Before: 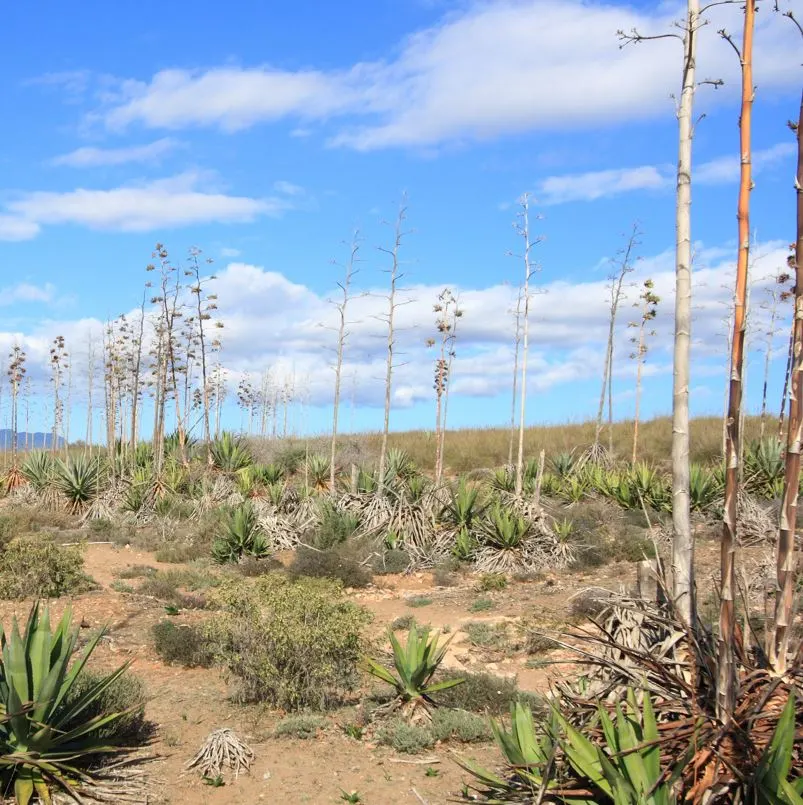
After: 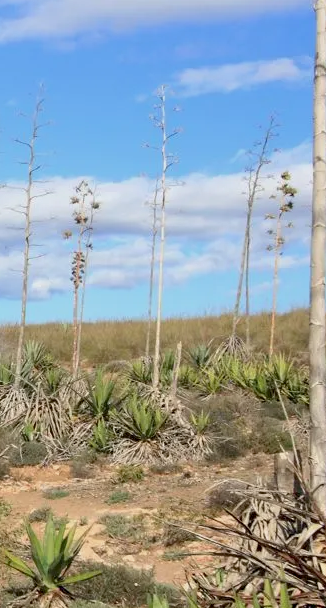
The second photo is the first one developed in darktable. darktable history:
crop: left 45.301%, top 13.427%, right 14.035%, bottom 9.819%
exposure: black level correction 0.006, exposure -0.227 EV, compensate highlight preservation false
